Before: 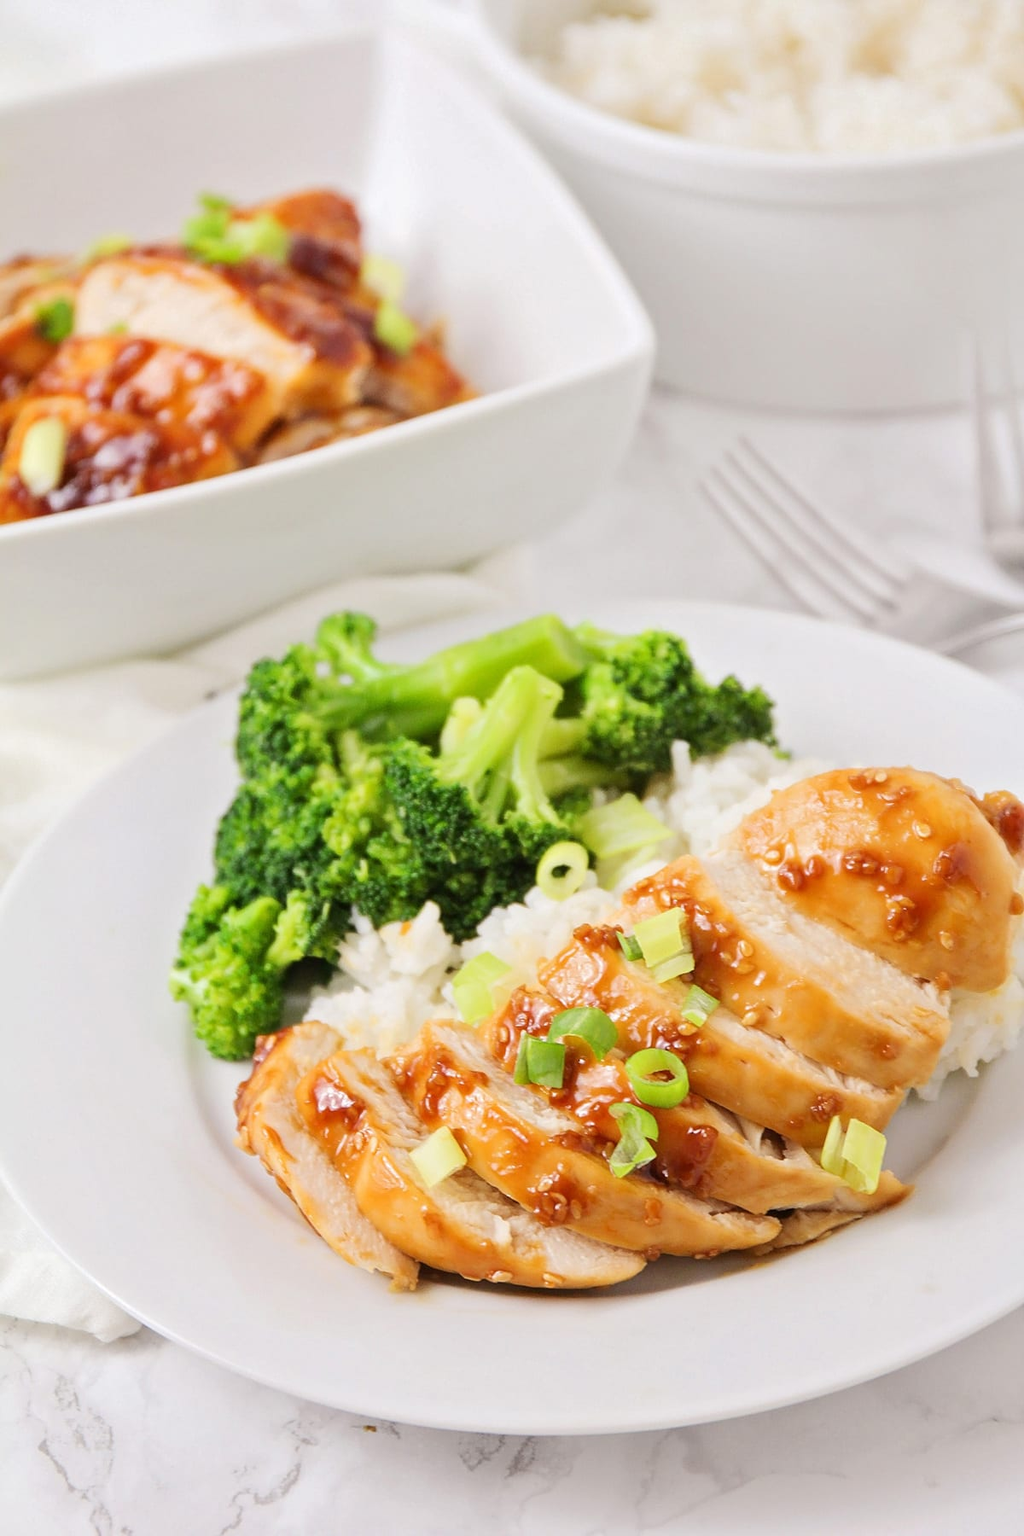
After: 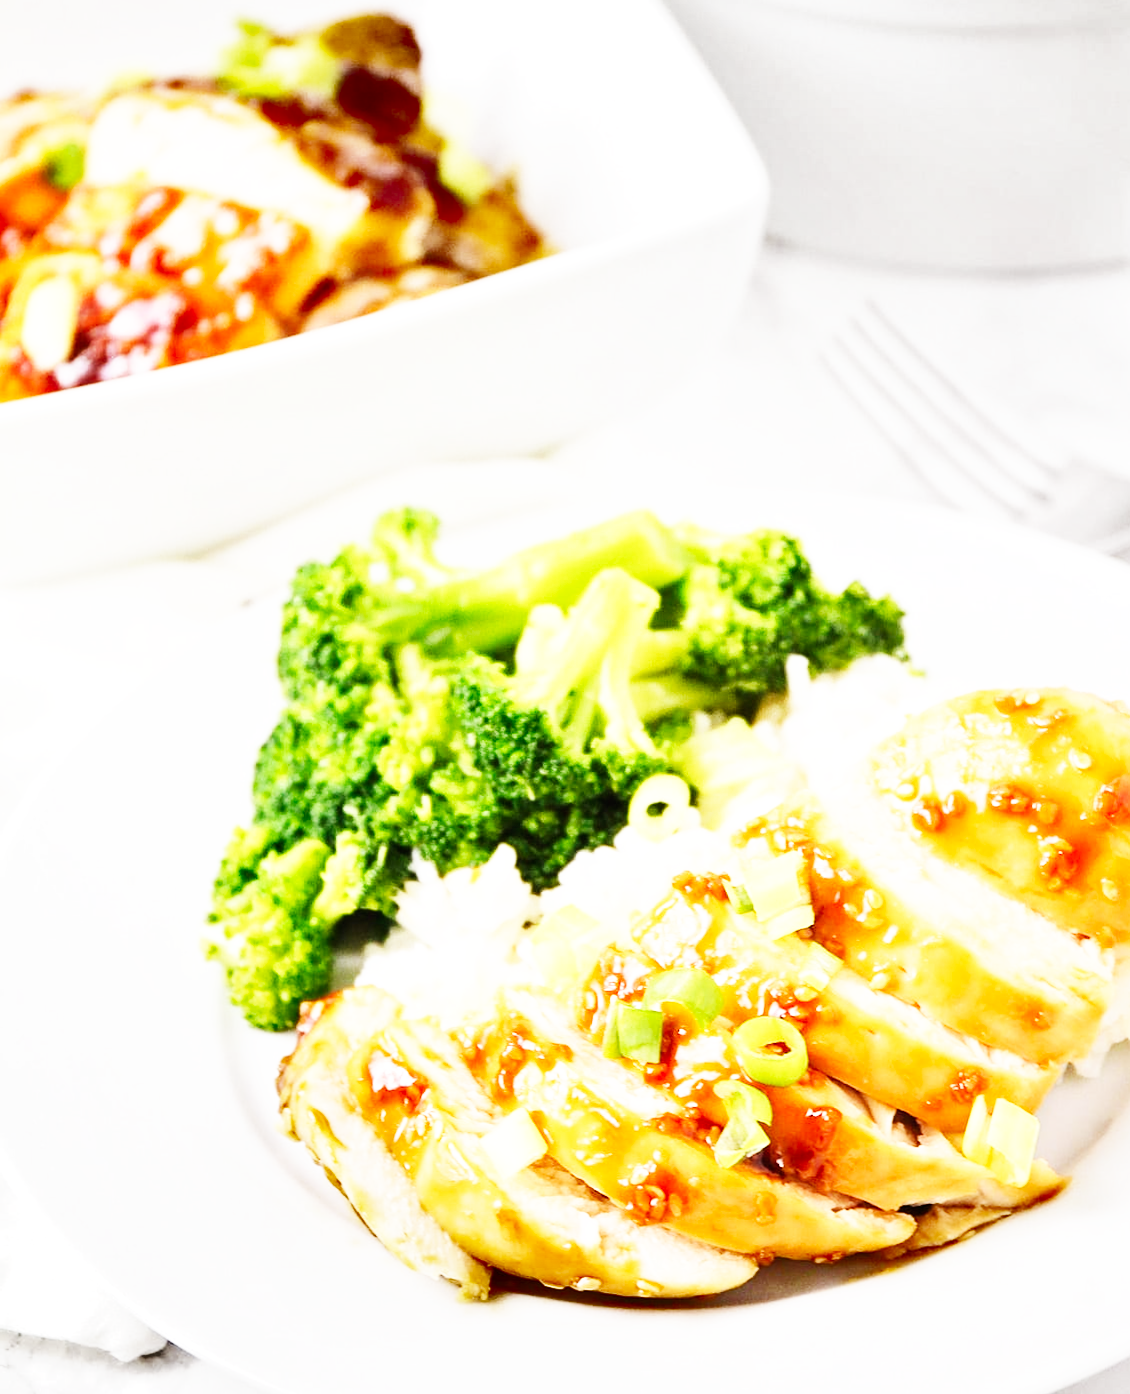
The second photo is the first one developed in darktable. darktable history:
base curve: curves: ch0 [(0, 0) (0.007, 0.004) (0.027, 0.03) (0.046, 0.07) (0.207, 0.54) (0.442, 0.872) (0.673, 0.972) (1, 1)], preserve colors none
crop and rotate: angle 0.056°, top 11.734%, right 5.644%, bottom 10.707%
shadows and highlights: radius 329.61, shadows 54.19, highlights -98.1, compress 94.17%, soften with gaussian
exposure: black level correction 0, exposure 0.302 EV, compensate highlight preservation false
